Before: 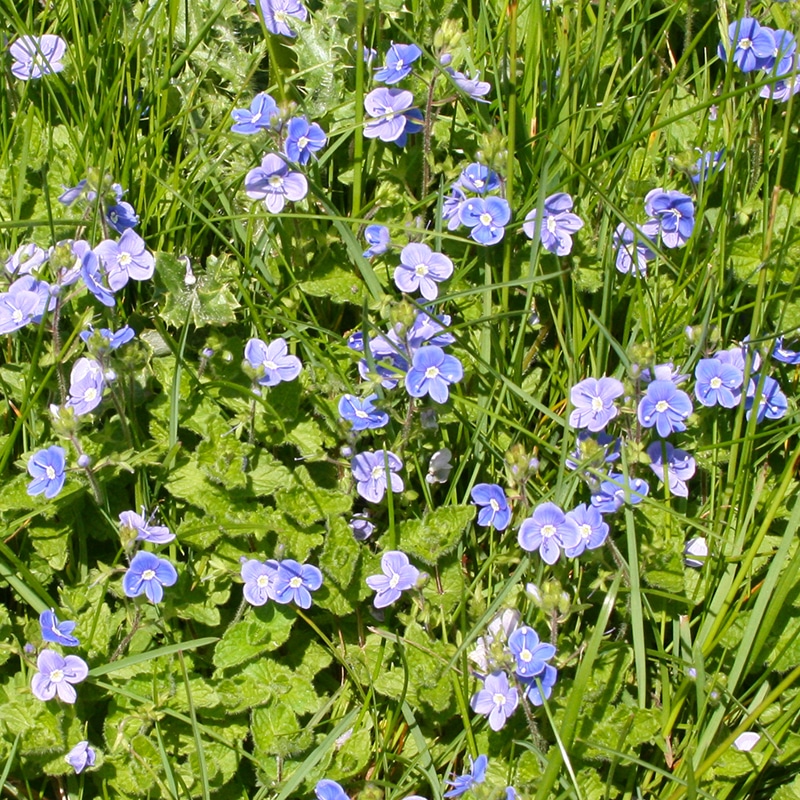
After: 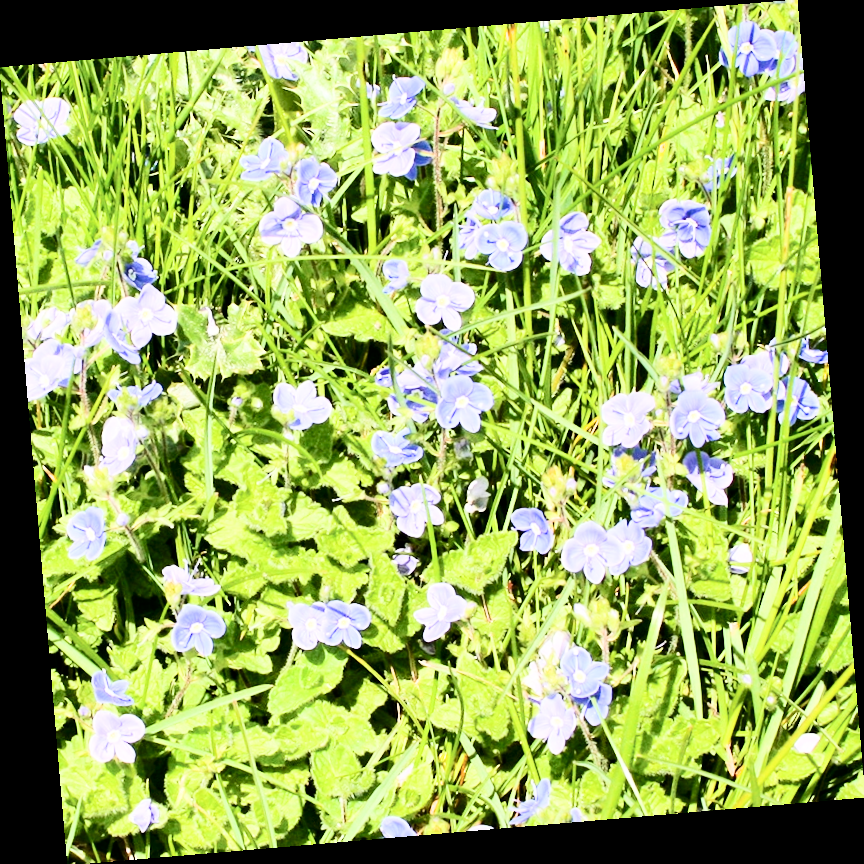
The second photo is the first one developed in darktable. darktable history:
contrast brightness saturation: contrast 0.28
rotate and perspective: rotation -4.86°, automatic cropping off
filmic rgb: black relative exposure -5 EV, hardness 2.88, contrast 1.3
exposure: black level correction 0, exposure 1.388 EV, compensate exposure bias true, compensate highlight preservation false
